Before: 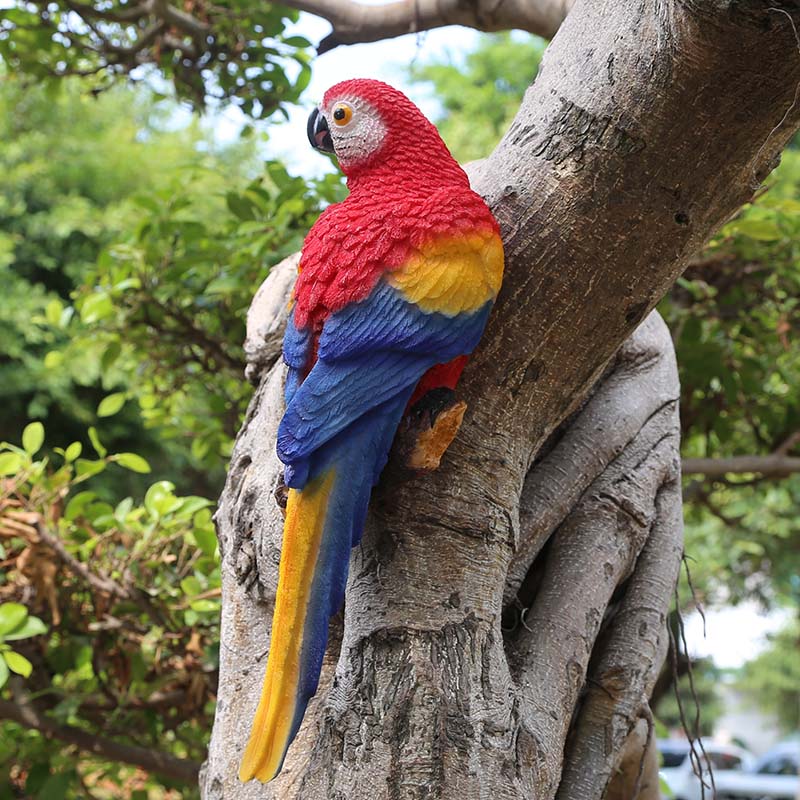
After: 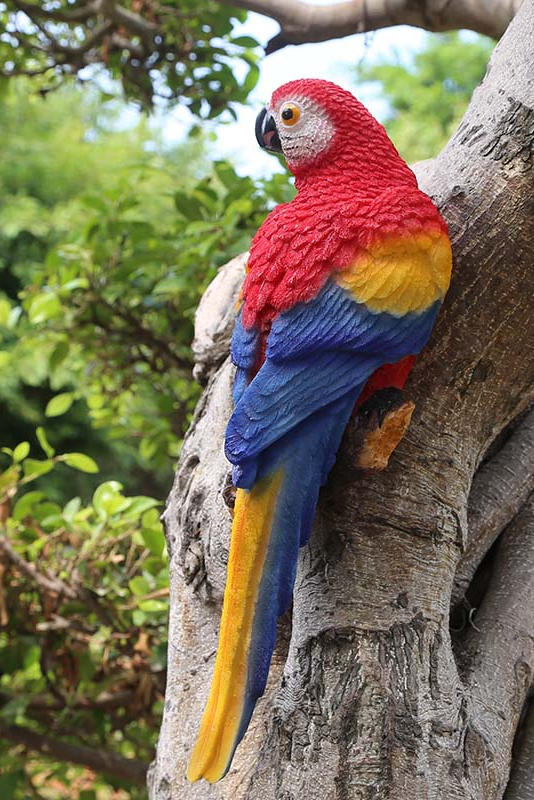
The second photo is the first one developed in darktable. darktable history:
crop and rotate: left 6.572%, right 26.619%
